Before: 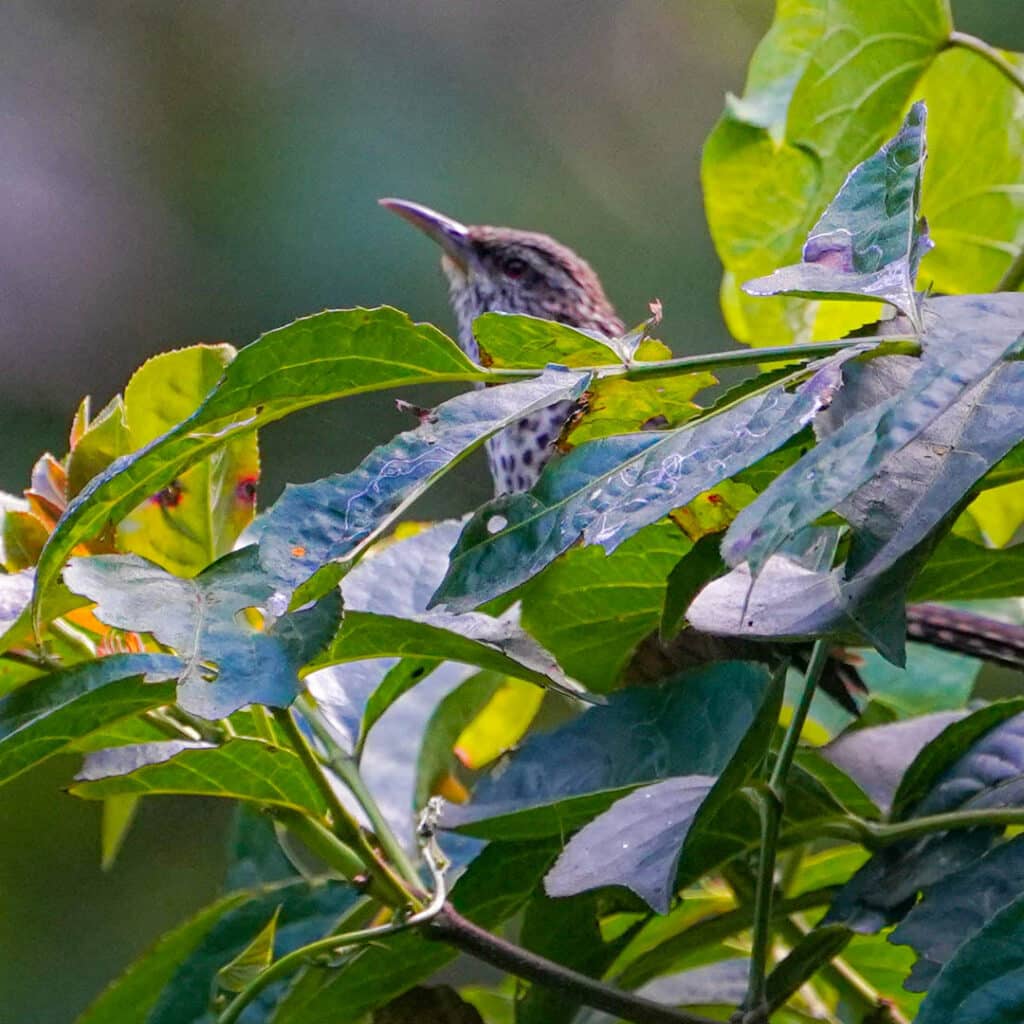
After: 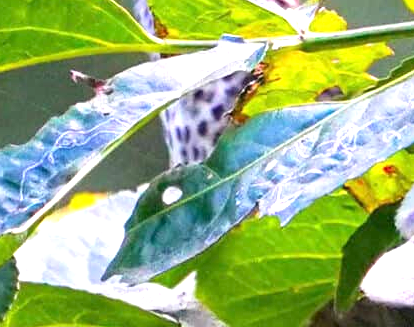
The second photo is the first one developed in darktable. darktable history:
white balance: red 1, blue 1
crop: left 31.751%, top 32.172%, right 27.8%, bottom 35.83%
exposure: exposure 1.25 EV, compensate exposure bias true, compensate highlight preservation false
